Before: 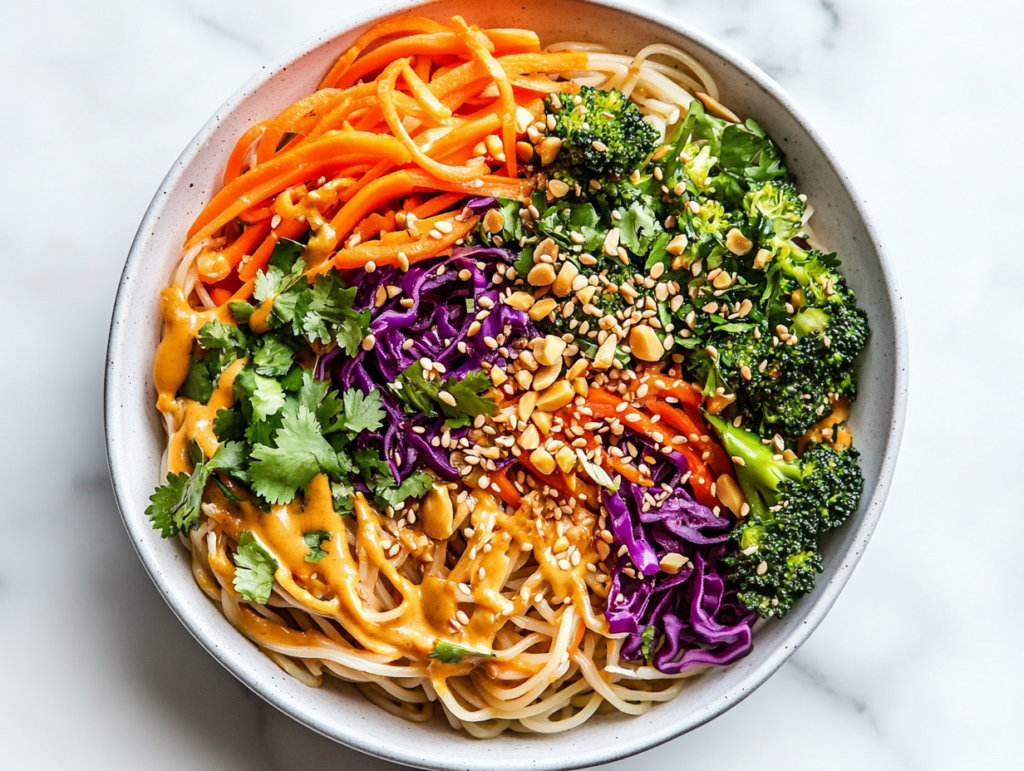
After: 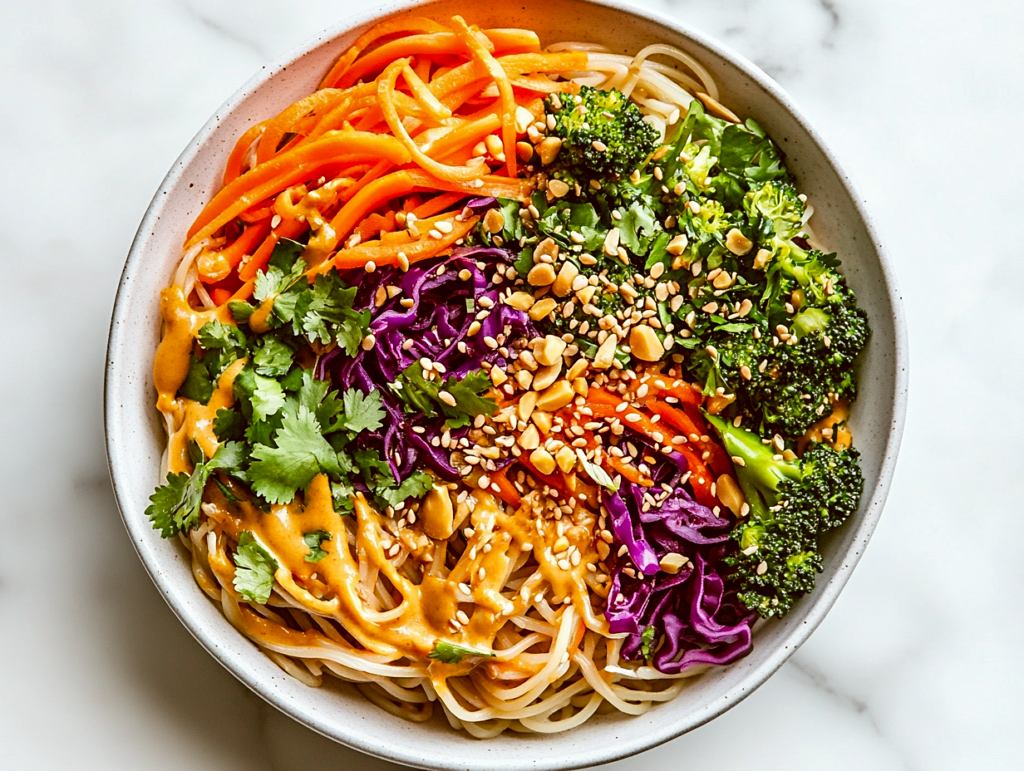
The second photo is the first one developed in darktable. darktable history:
color correction: highlights a* -0.431, highlights b* 0.181, shadows a* 4.91, shadows b* 20.71
shadows and highlights: radius 126.15, shadows 30.36, highlights -31.18, low approximation 0.01, soften with gaussian
sharpen: amount 0.21
